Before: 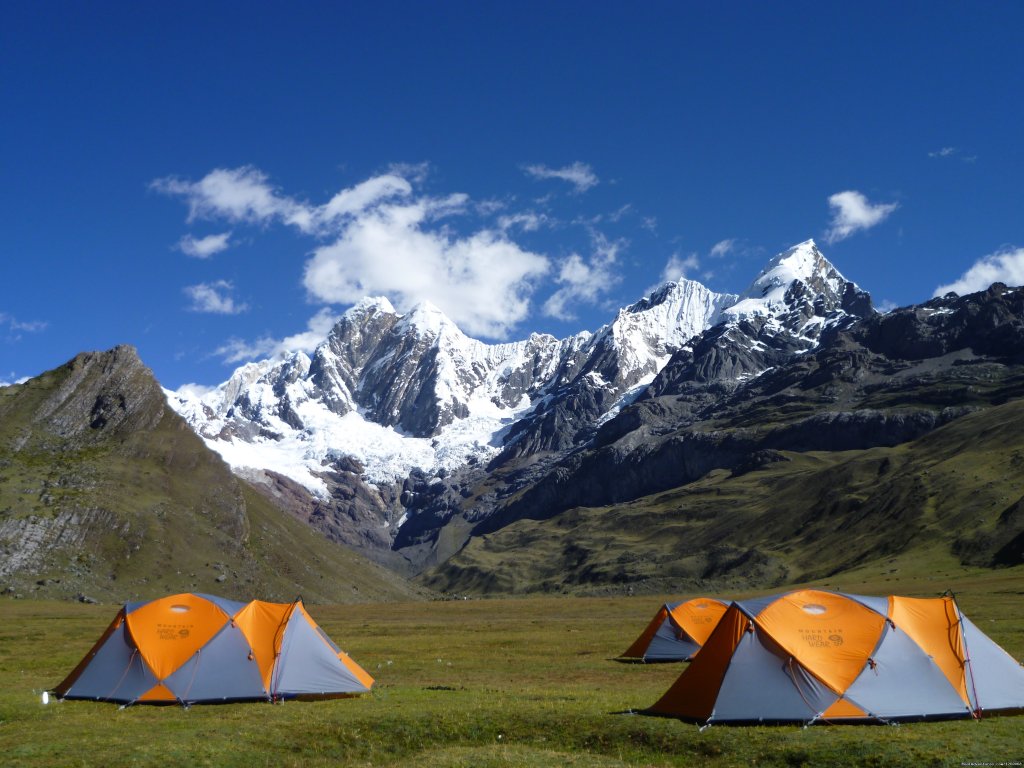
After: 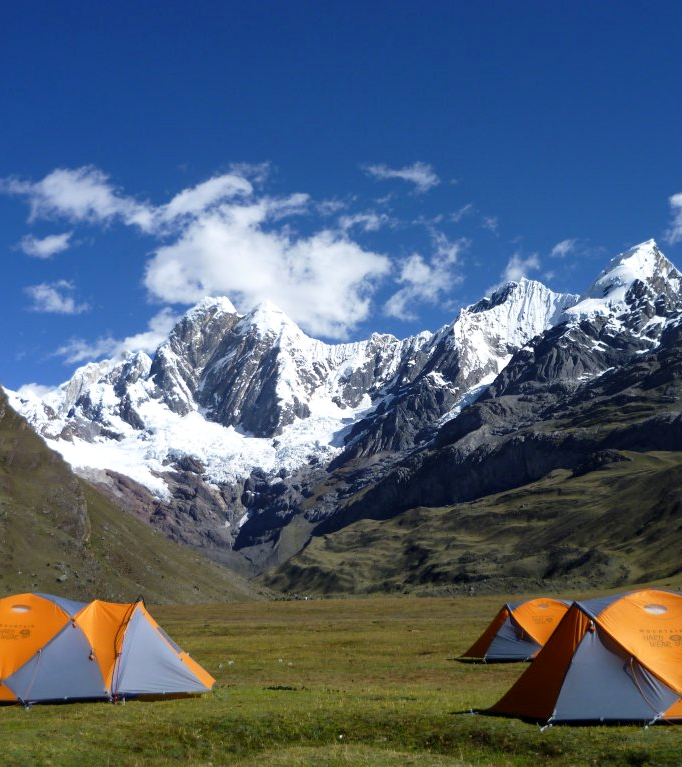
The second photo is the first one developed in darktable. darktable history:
crop and rotate: left 15.562%, right 17.804%
local contrast: mode bilateral grid, contrast 21, coarseness 49, detail 119%, midtone range 0.2
